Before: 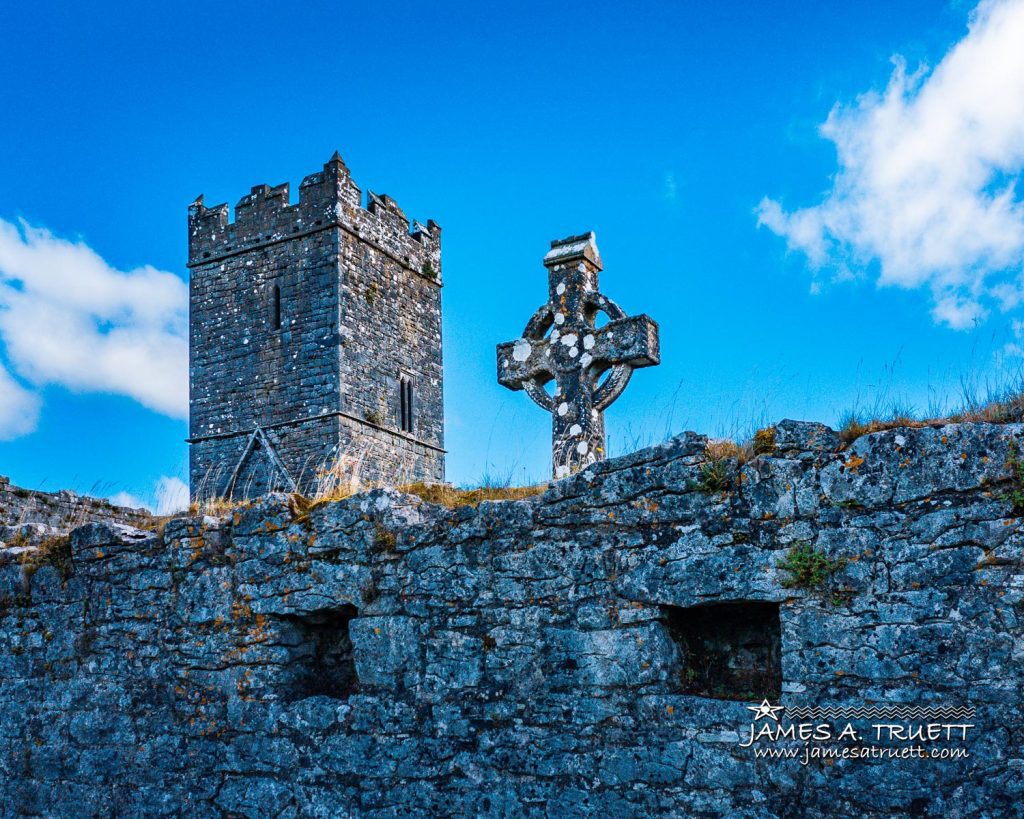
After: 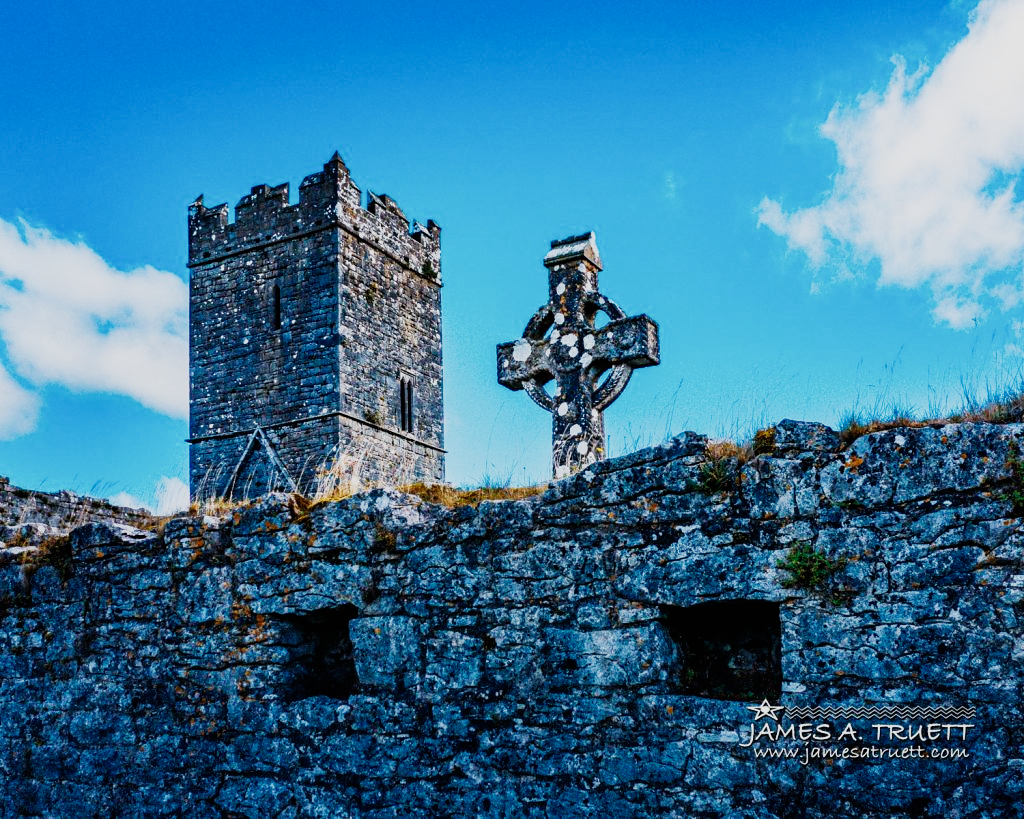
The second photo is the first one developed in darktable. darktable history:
sigmoid: contrast 1.8, skew -0.2, preserve hue 0%, red attenuation 0.1, red rotation 0.035, green attenuation 0.1, green rotation -0.017, blue attenuation 0.15, blue rotation -0.052, base primaries Rec2020
